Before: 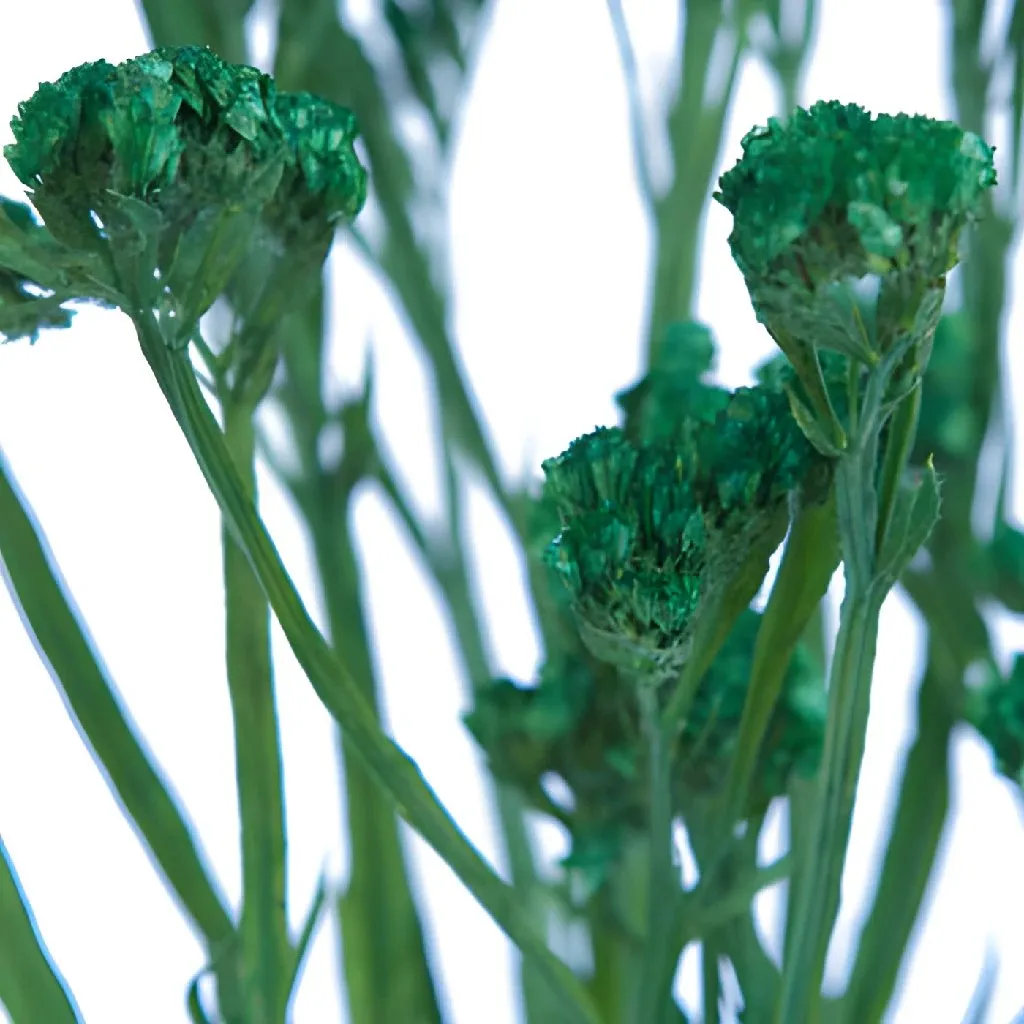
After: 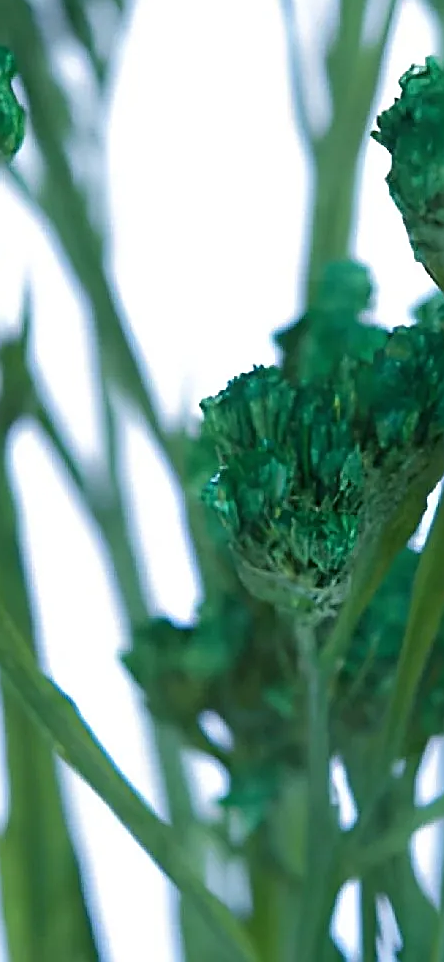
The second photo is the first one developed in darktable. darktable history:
crop: left 33.452%, top 6.025%, right 23.155%
sharpen: on, module defaults
